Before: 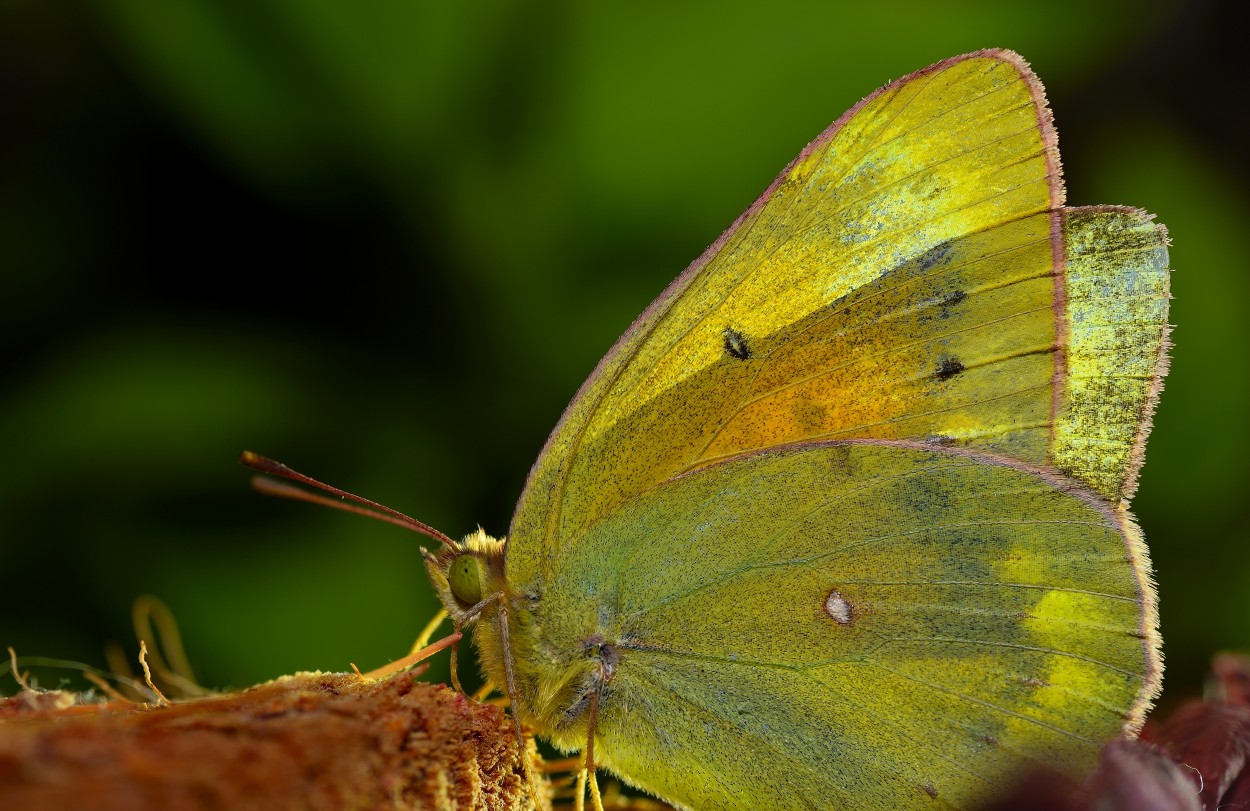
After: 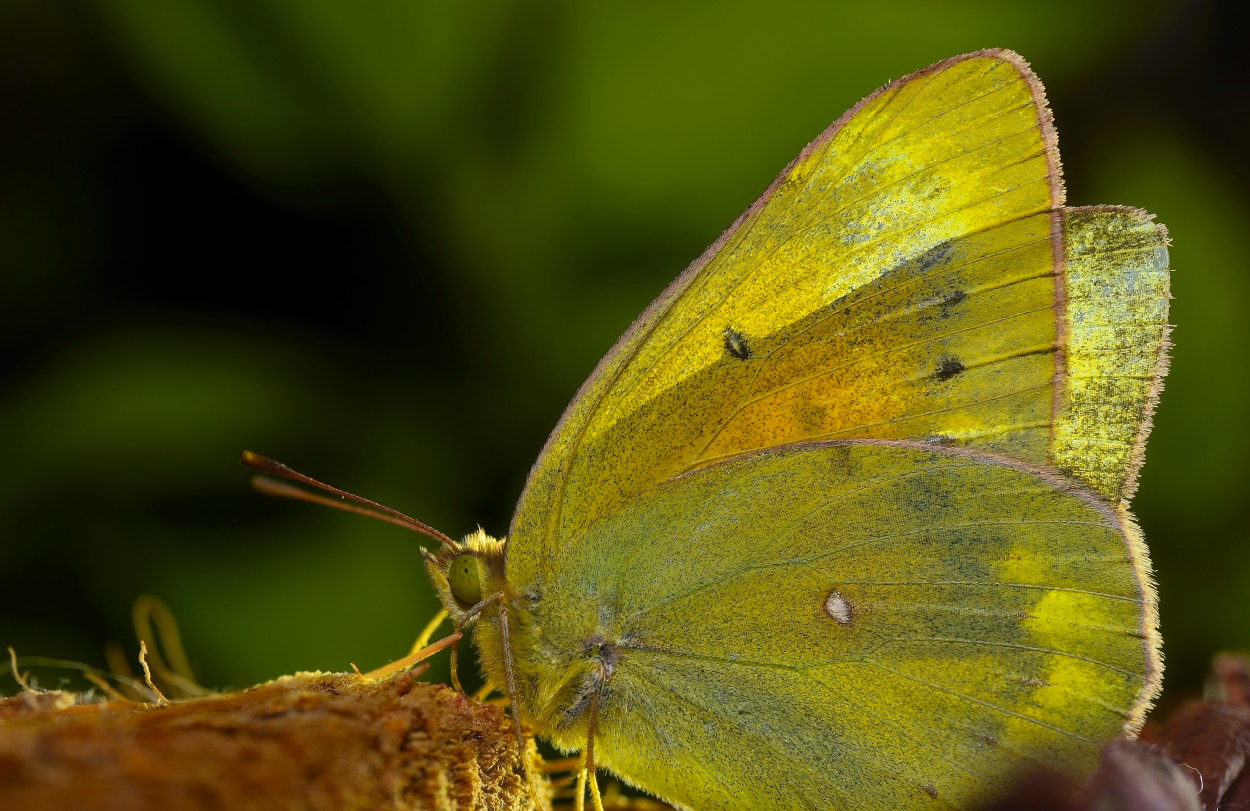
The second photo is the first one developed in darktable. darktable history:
color contrast: green-magenta contrast 0.8, blue-yellow contrast 1.1, unbound 0
haze removal: strength -0.05
